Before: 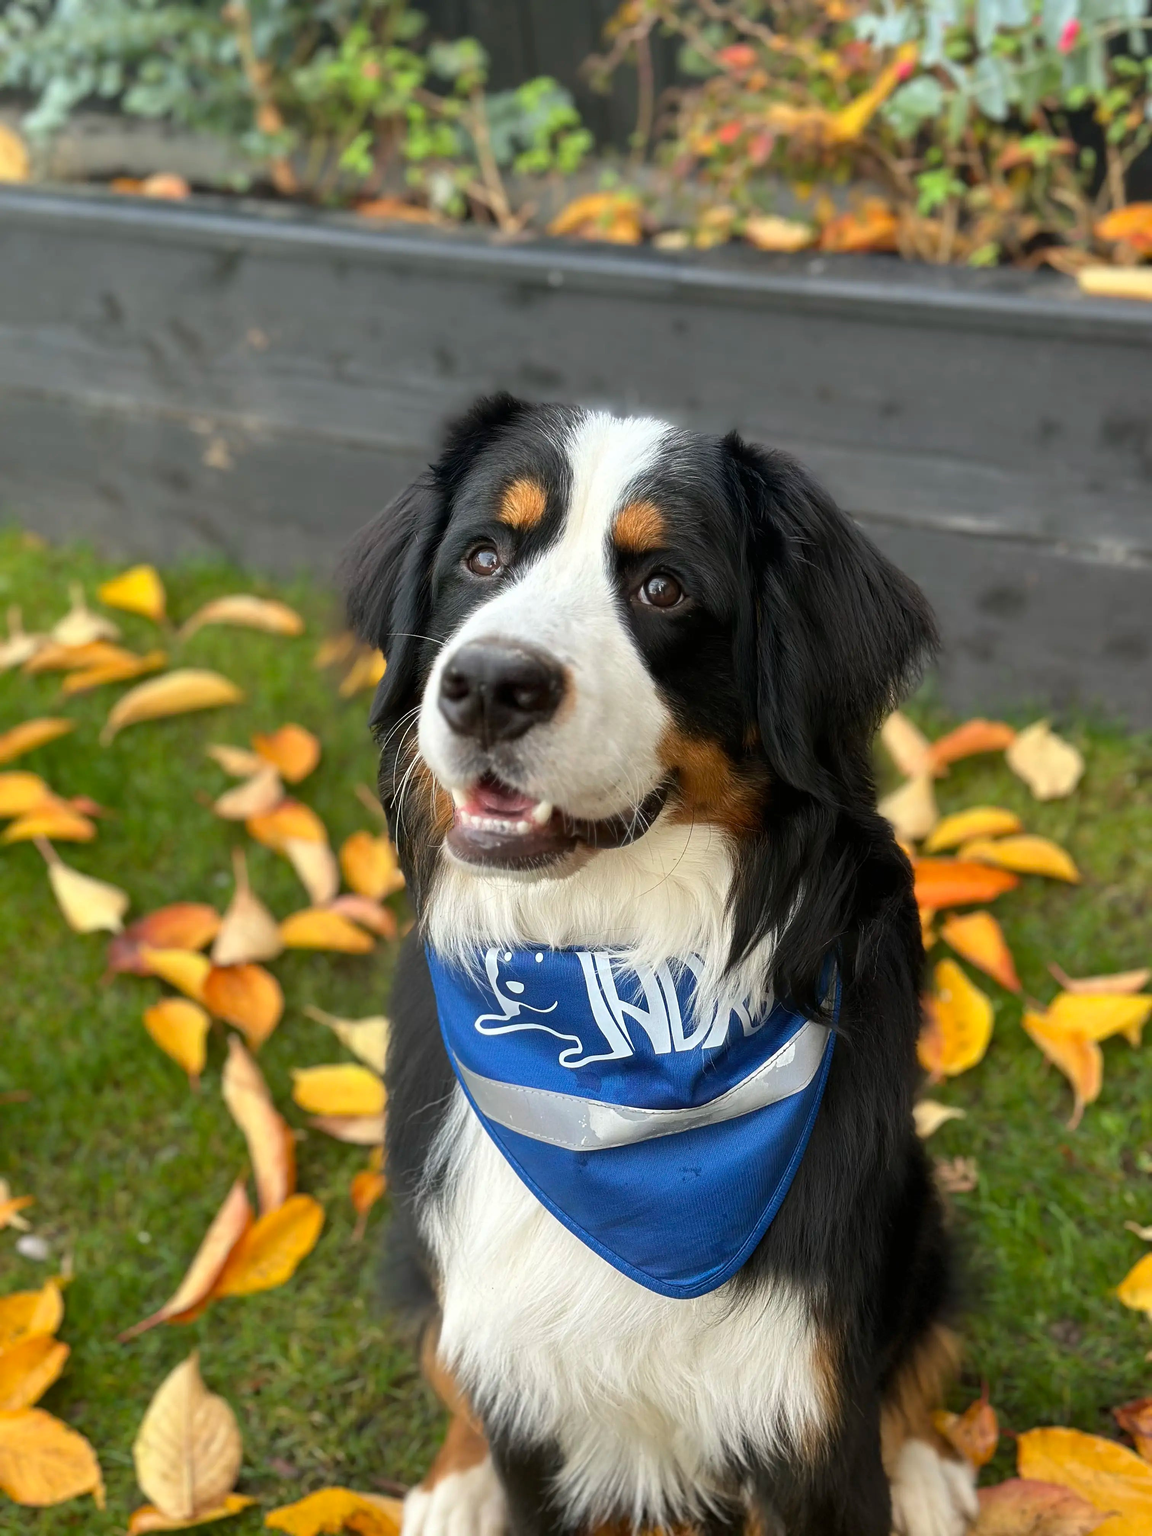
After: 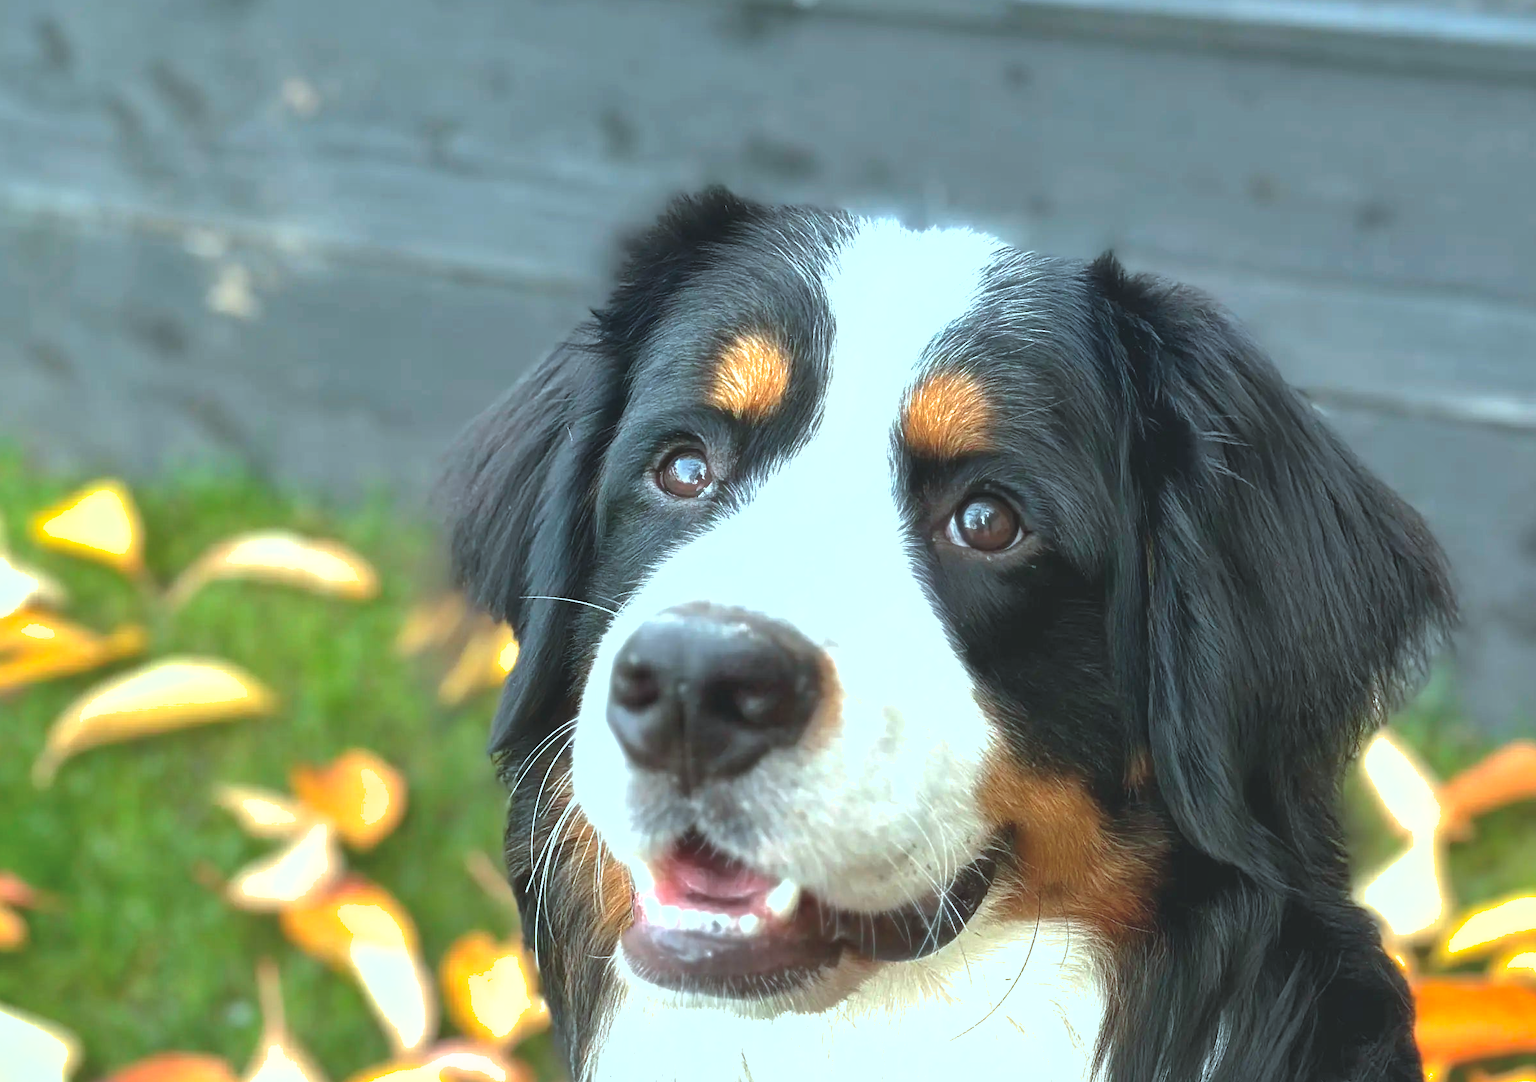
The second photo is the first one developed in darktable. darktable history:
exposure: black level correction -0.005, exposure 1 EV, compensate highlight preservation false
crop: left 7.036%, top 18.398%, right 14.379%, bottom 40.043%
color correction: highlights a* -11.71, highlights b* -15.58
shadows and highlights: on, module defaults
